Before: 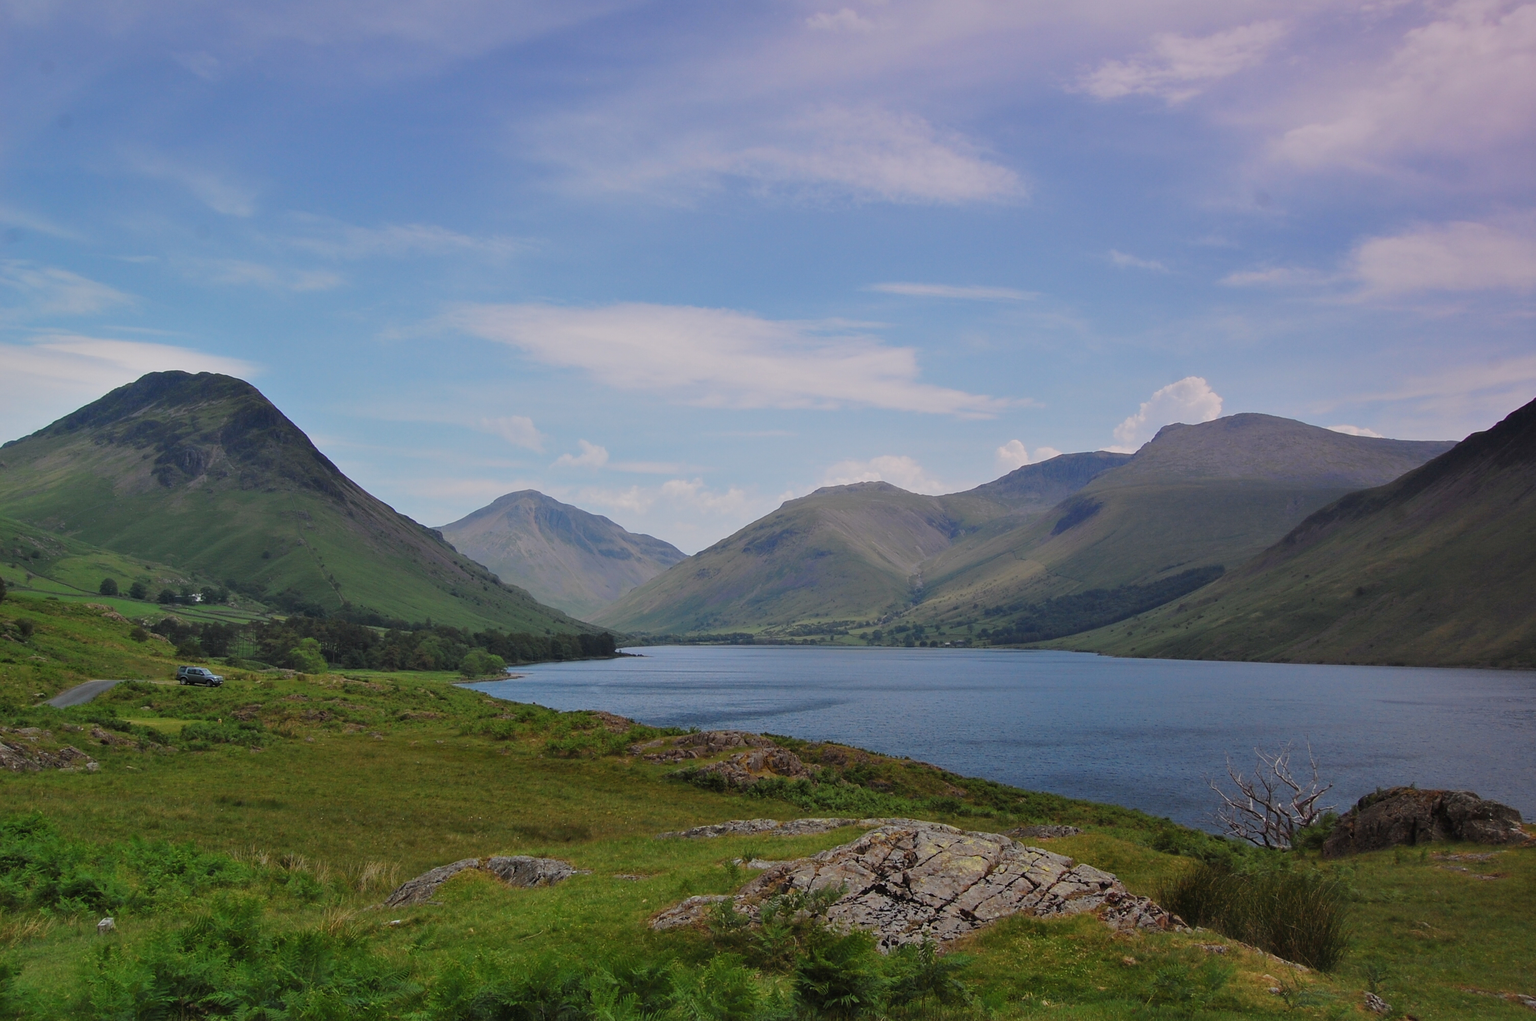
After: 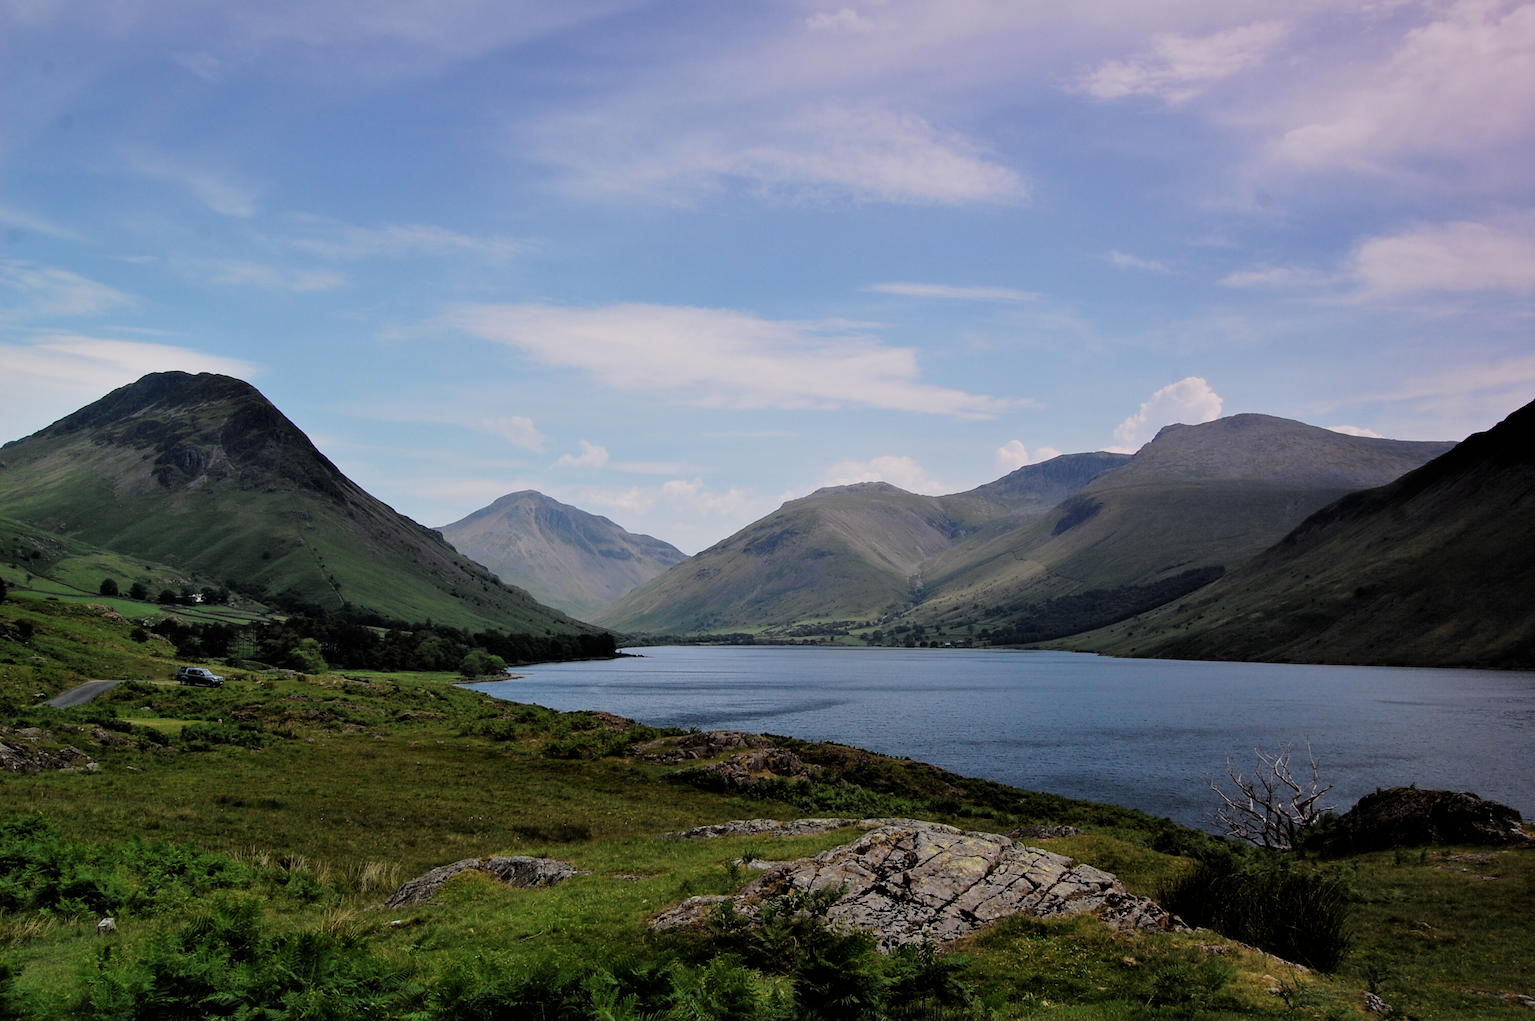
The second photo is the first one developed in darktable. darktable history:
filmic rgb: black relative exposure -4.03 EV, white relative exposure 3 EV, threshold 3.01 EV, hardness 2.99, contrast 1.496, enable highlight reconstruction true
